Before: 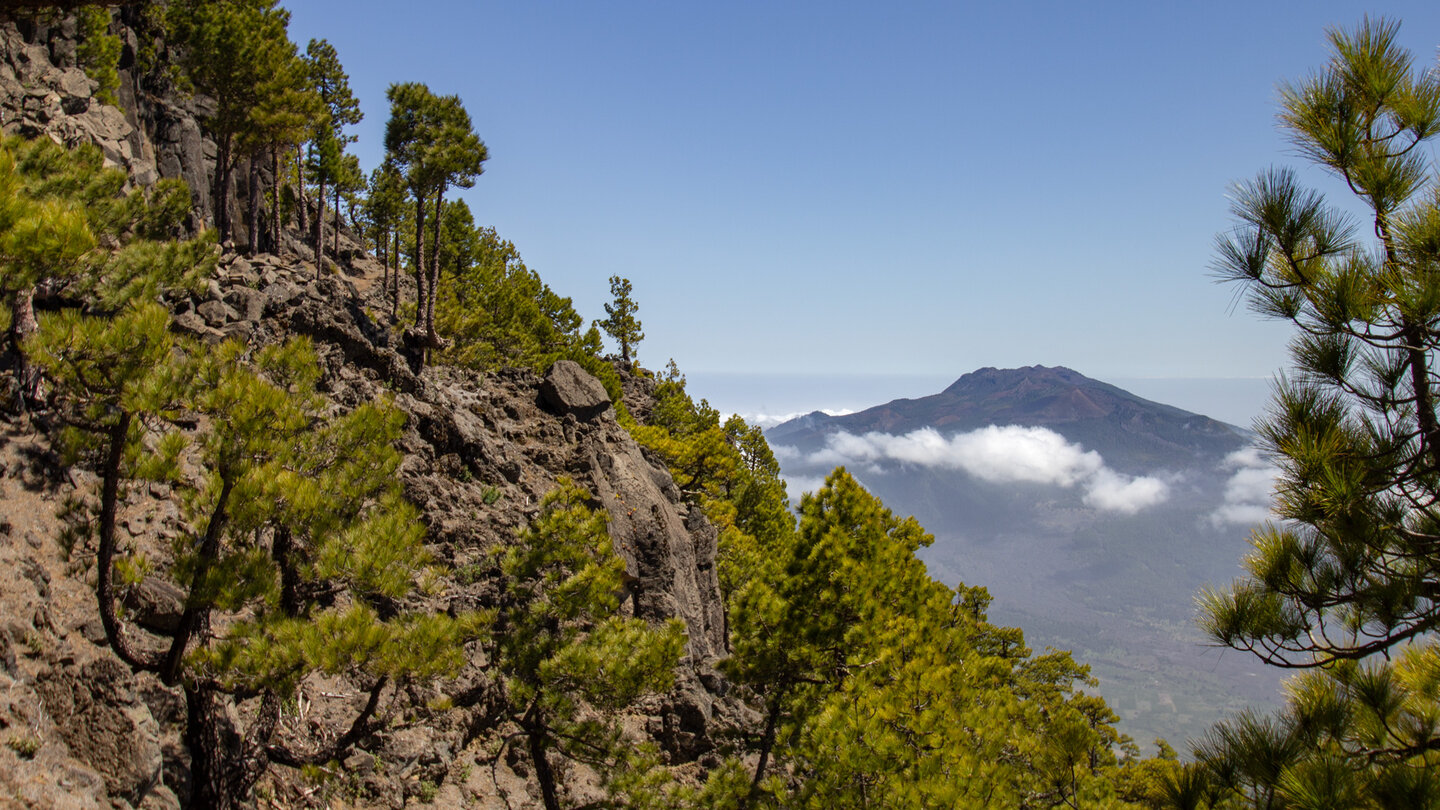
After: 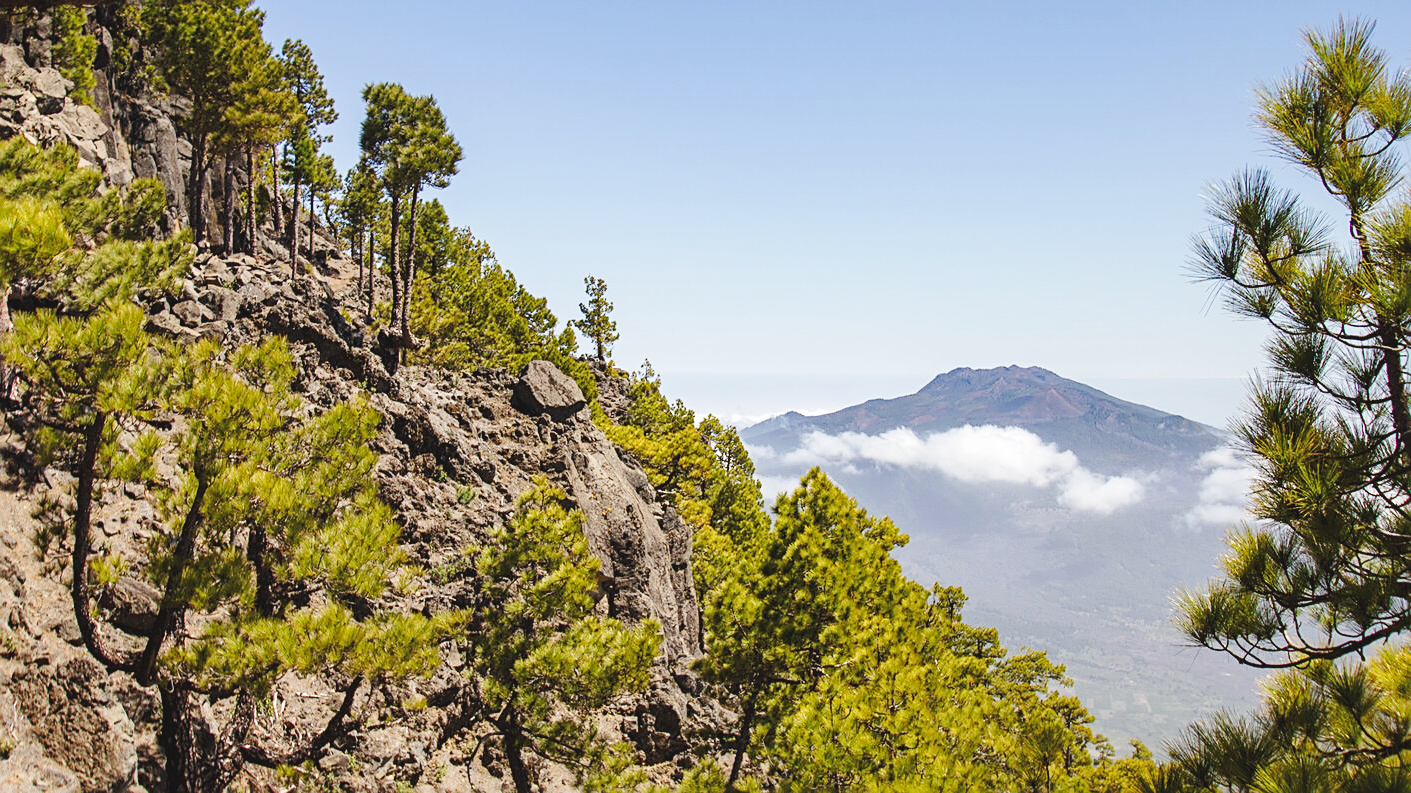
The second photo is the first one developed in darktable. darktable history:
base curve: curves: ch0 [(0, 0.007) (0.028, 0.063) (0.121, 0.311) (0.46, 0.743) (0.859, 0.957) (1, 1)], preserve colors none
crop: left 1.743%, right 0.268%, bottom 2.011%
sharpen: on, module defaults
